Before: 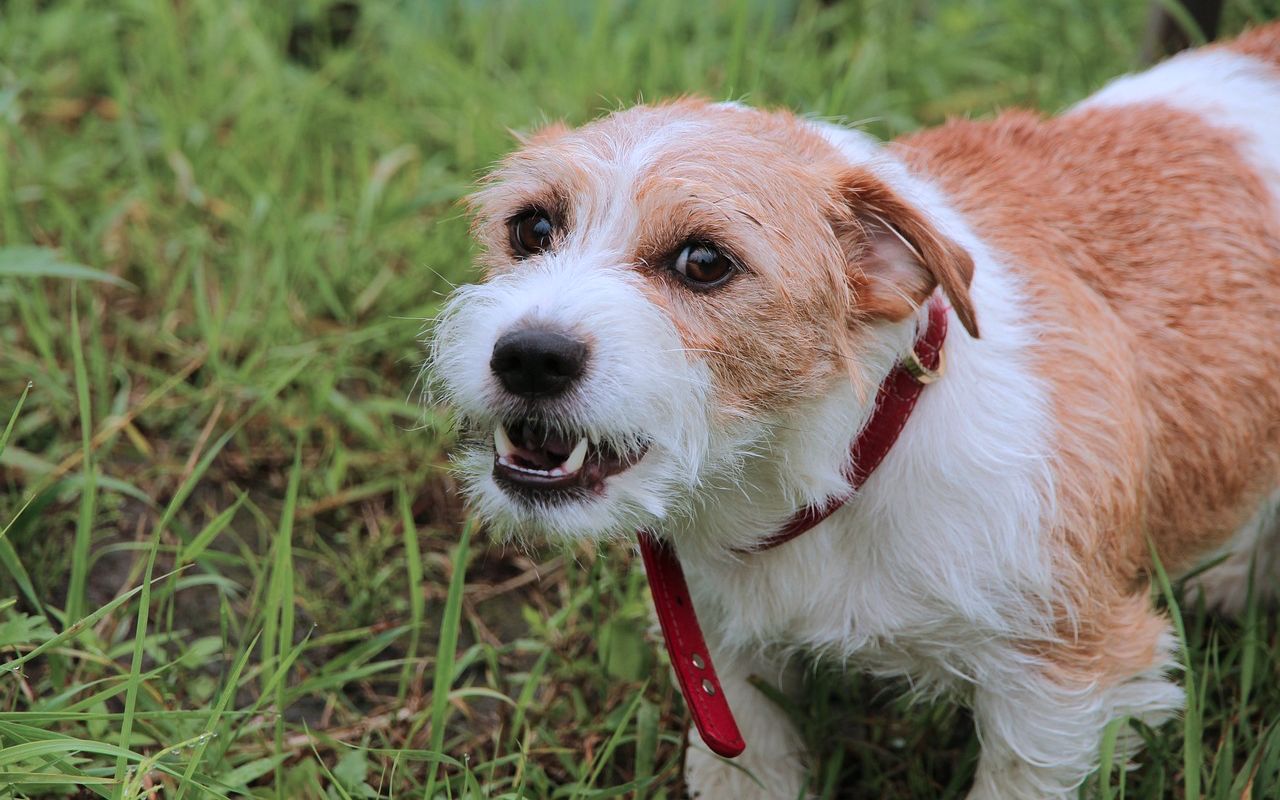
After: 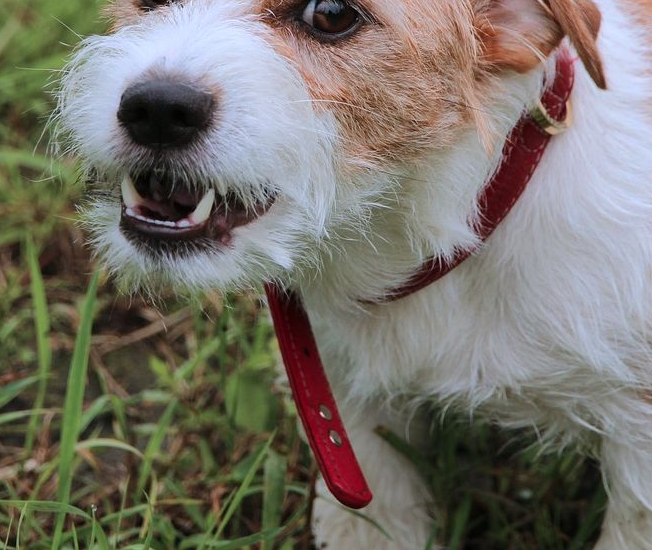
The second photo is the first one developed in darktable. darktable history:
crop and rotate: left 29.154%, top 31.128%, right 19.865%
